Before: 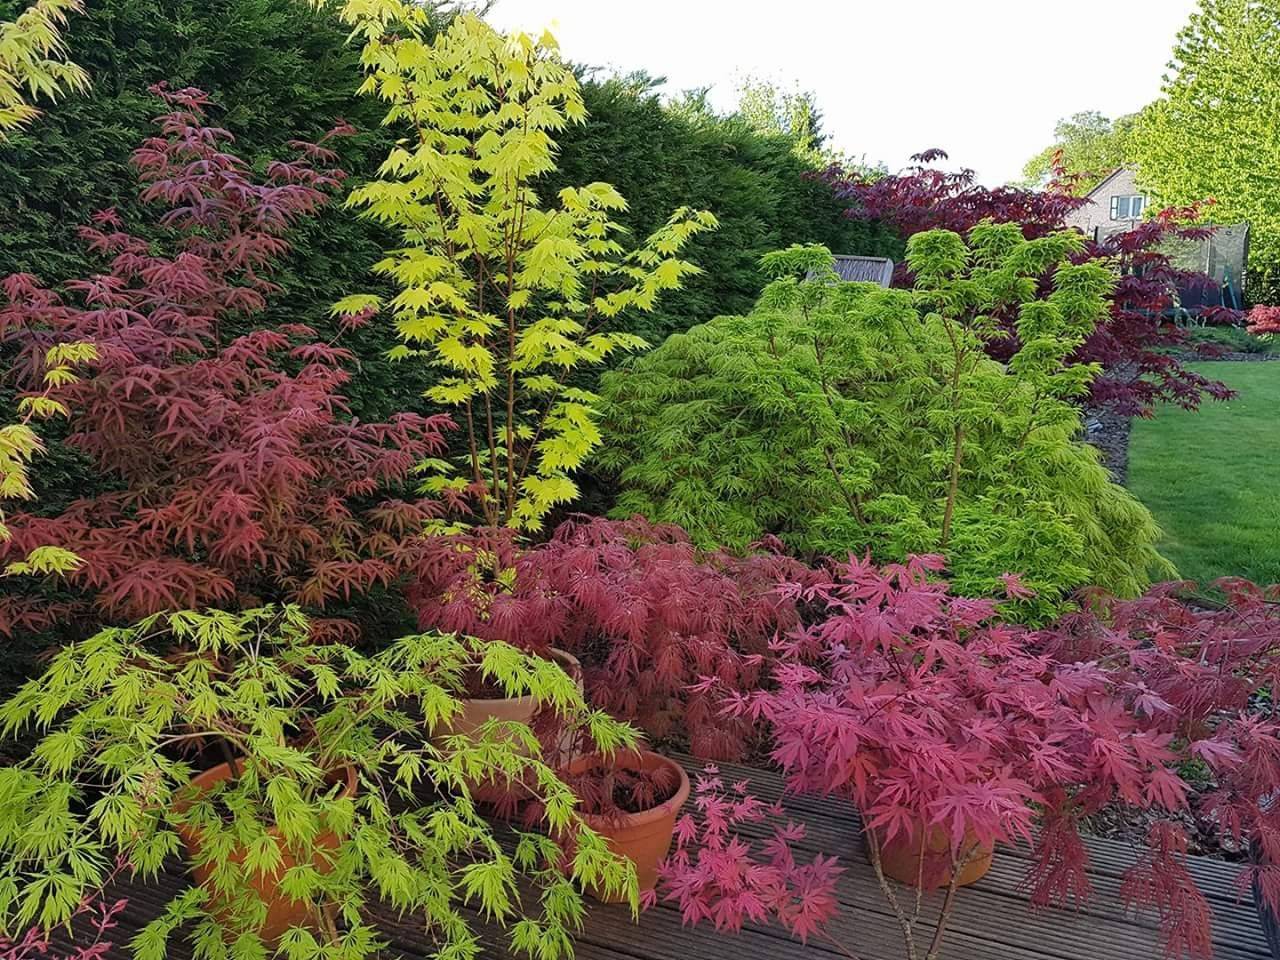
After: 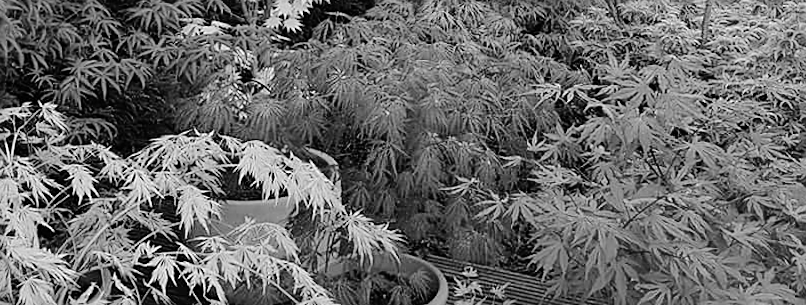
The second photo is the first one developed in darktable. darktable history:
monochrome: on, module defaults
exposure: exposure 0.207 EV, compensate highlight preservation false
sharpen: on, module defaults
tone curve: curves: ch0 [(0, 0) (0.003, 0.009) (0.011, 0.009) (0.025, 0.01) (0.044, 0.02) (0.069, 0.032) (0.1, 0.048) (0.136, 0.092) (0.177, 0.153) (0.224, 0.217) (0.277, 0.306) (0.335, 0.402) (0.399, 0.488) (0.468, 0.574) (0.543, 0.648) (0.623, 0.716) (0.709, 0.783) (0.801, 0.851) (0.898, 0.92) (1, 1)], preserve colors none
rotate and perspective: rotation 0.226°, lens shift (vertical) -0.042, crop left 0.023, crop right 0.982, crop top 0.006, crop bottom 0.994
crop: left 18.091%, top 51.13%, right 17.525%, bottom 16.85%
